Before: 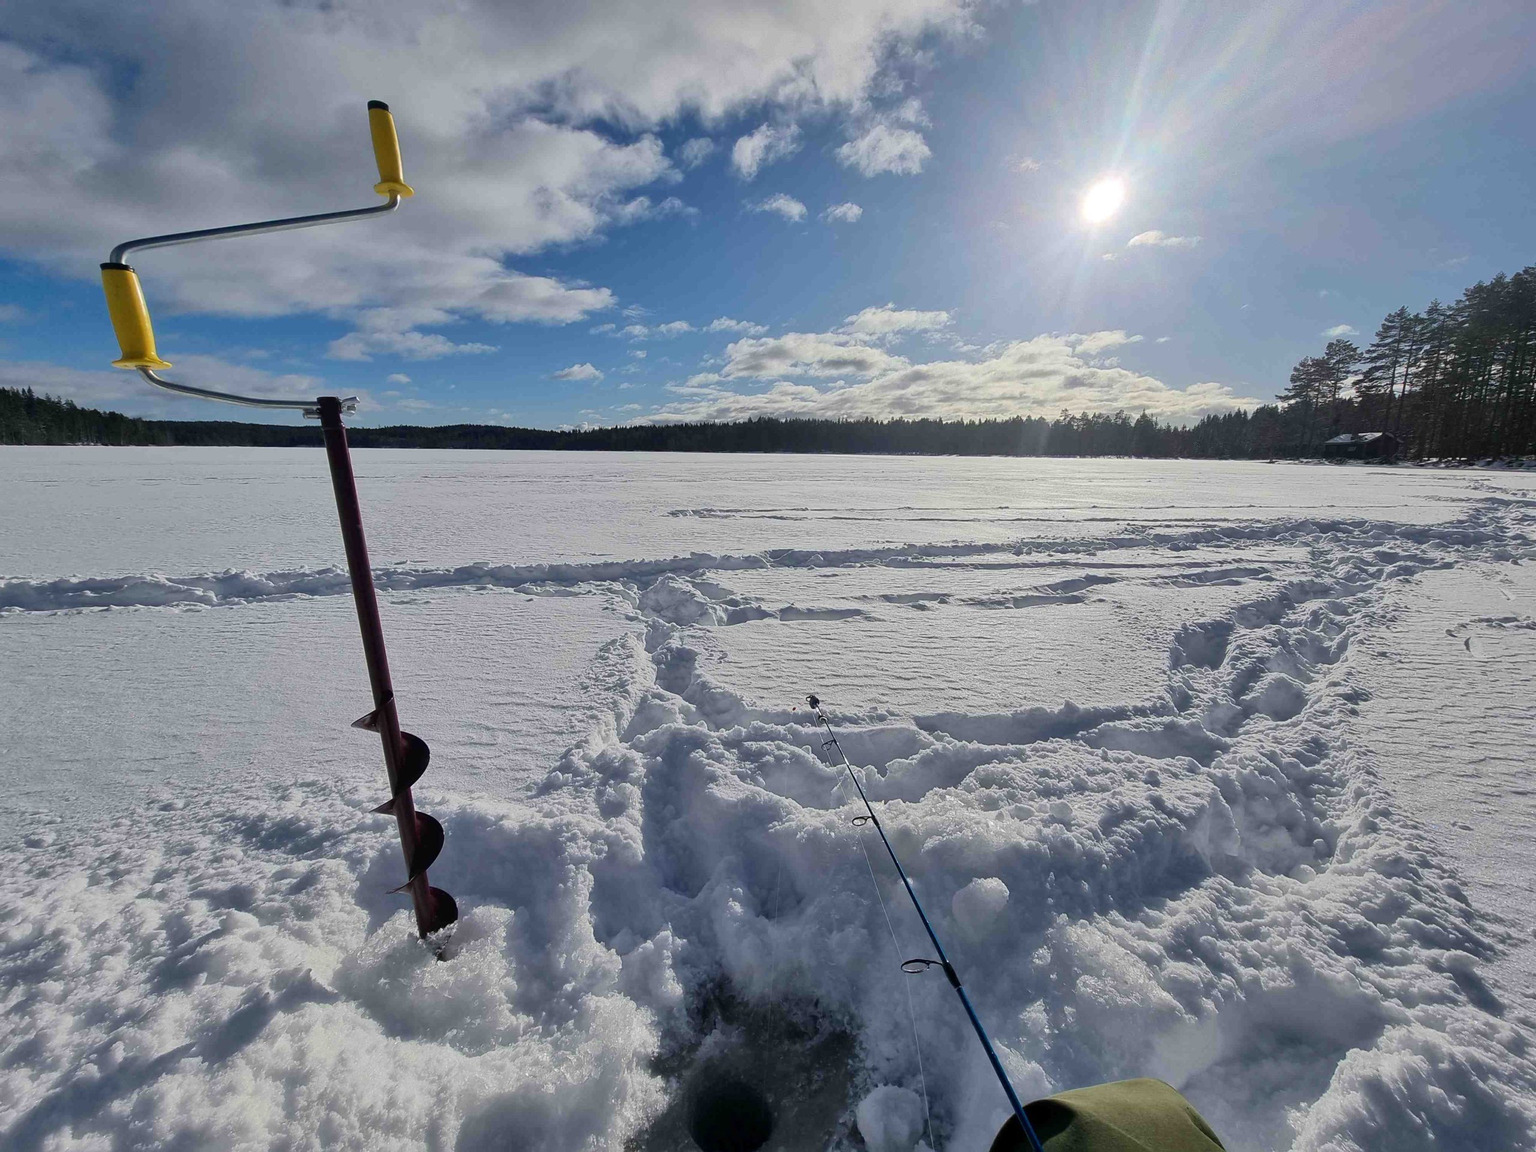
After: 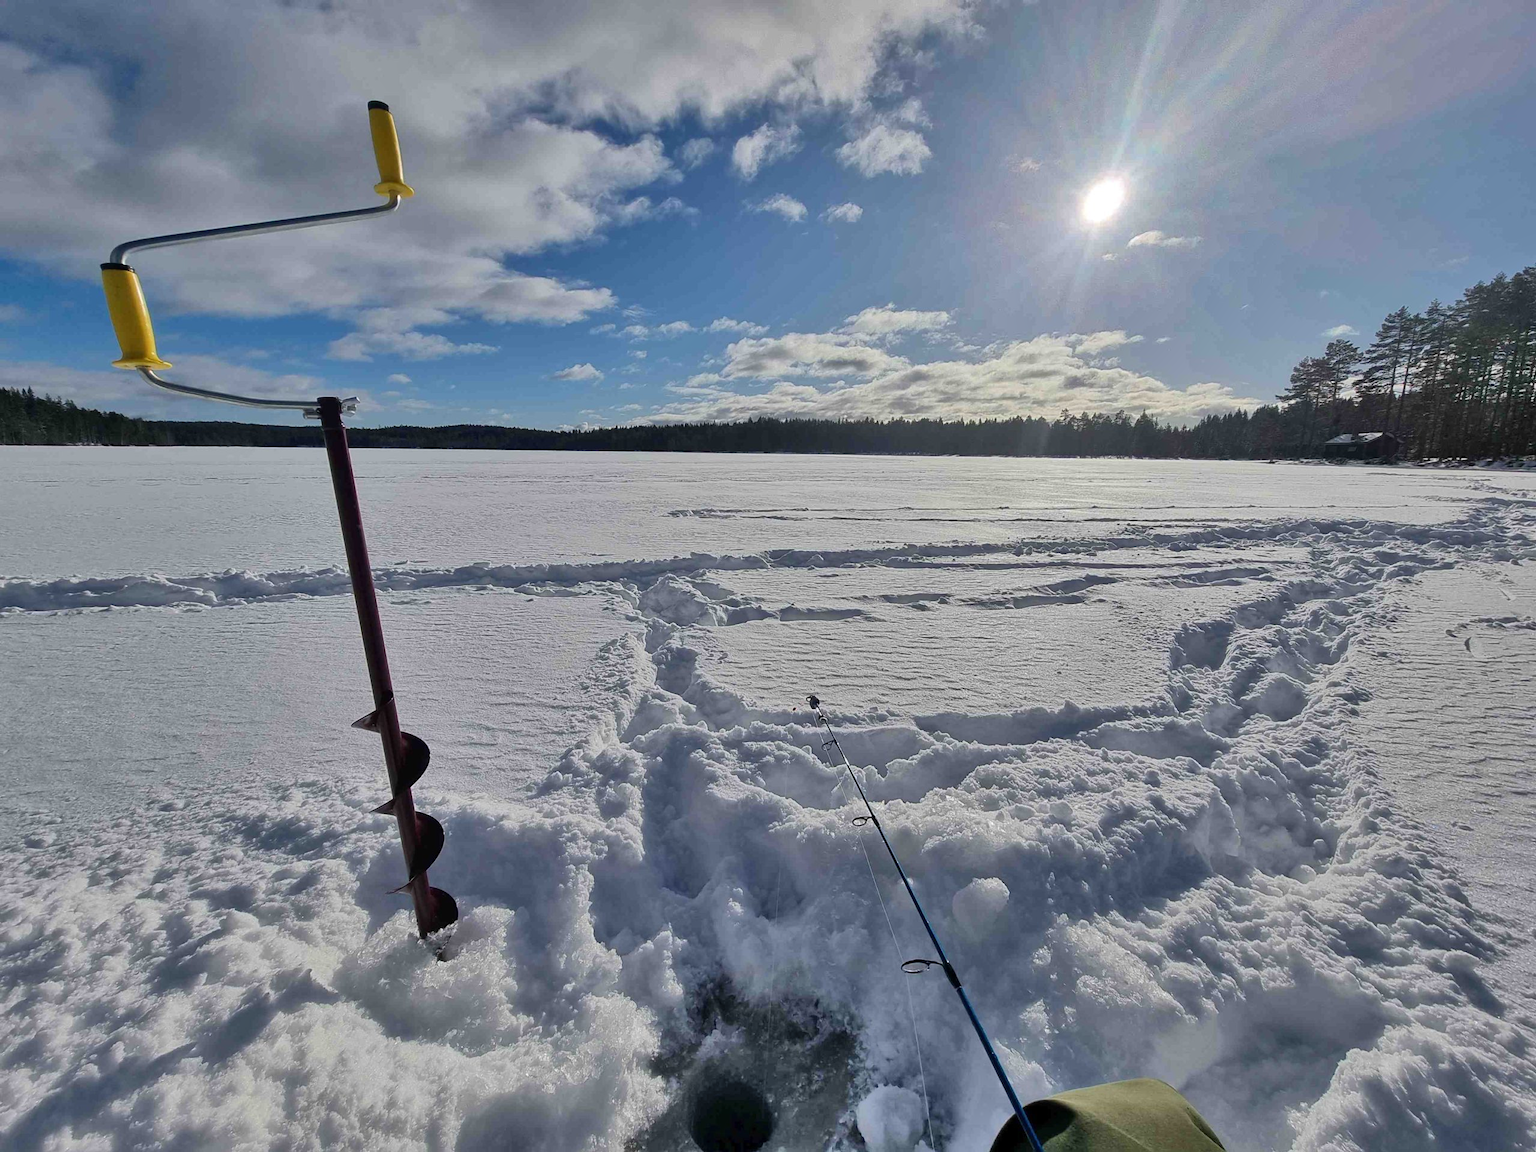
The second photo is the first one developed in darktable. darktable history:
shadows and highlights: shadows 76.1, highlights -60.61, soften with gaussian
